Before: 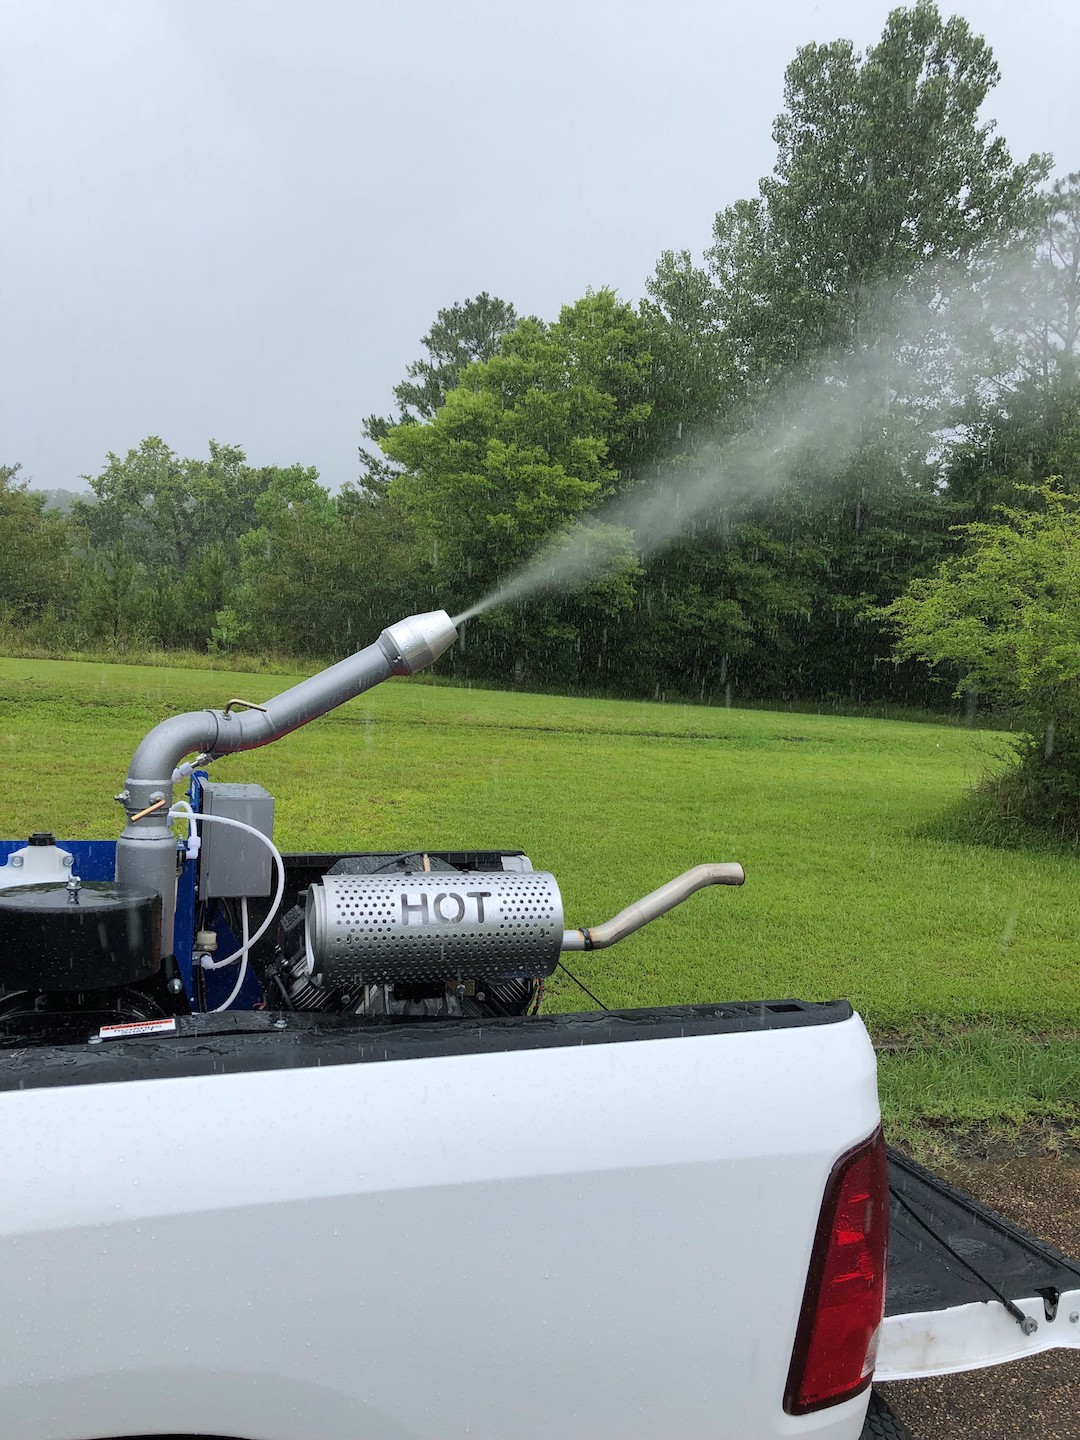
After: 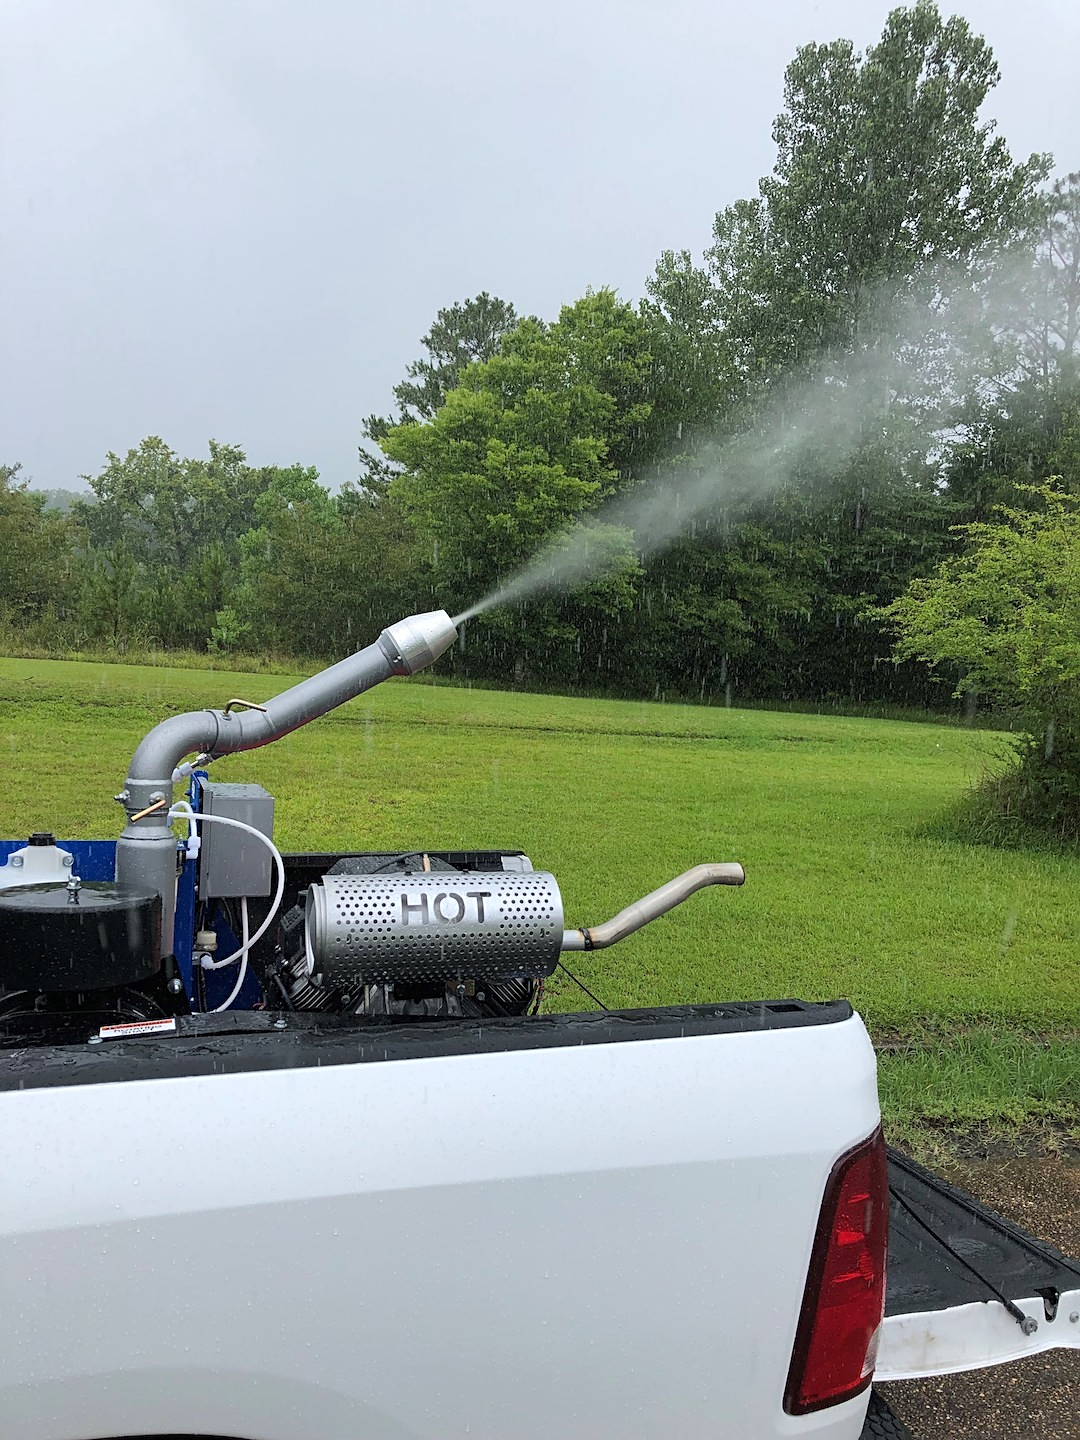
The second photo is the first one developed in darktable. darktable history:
sharpen: radius 2.483, amount 0.341
